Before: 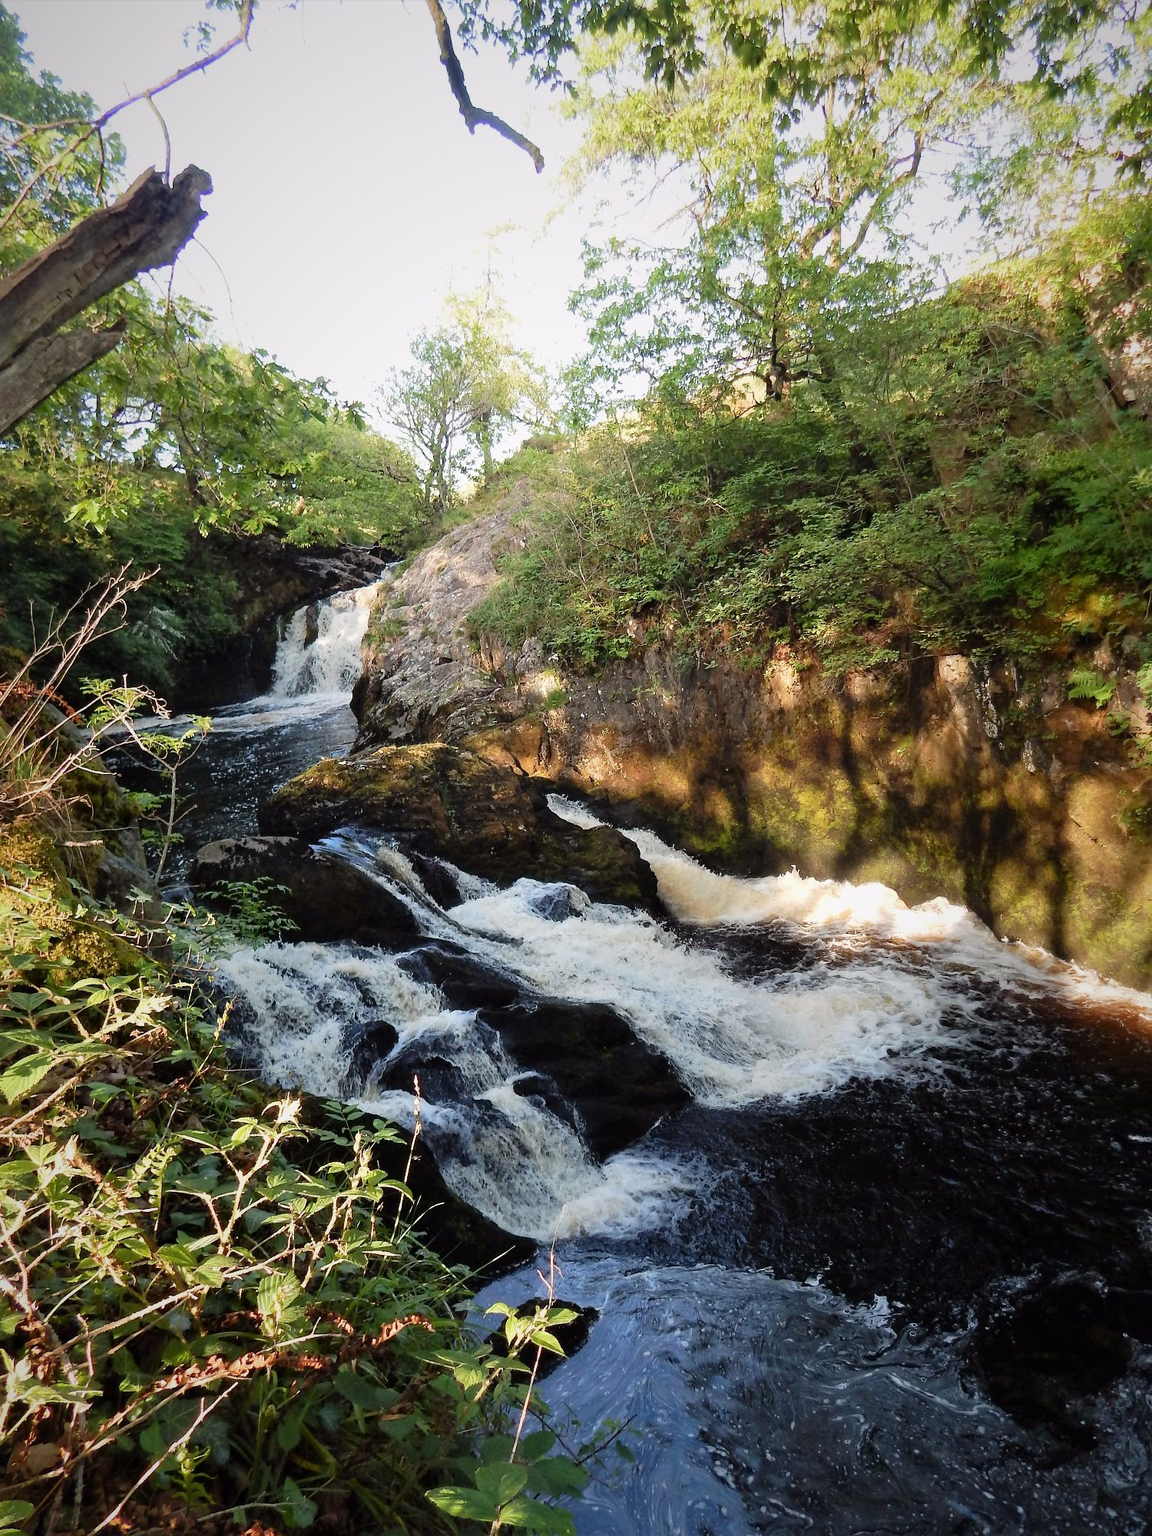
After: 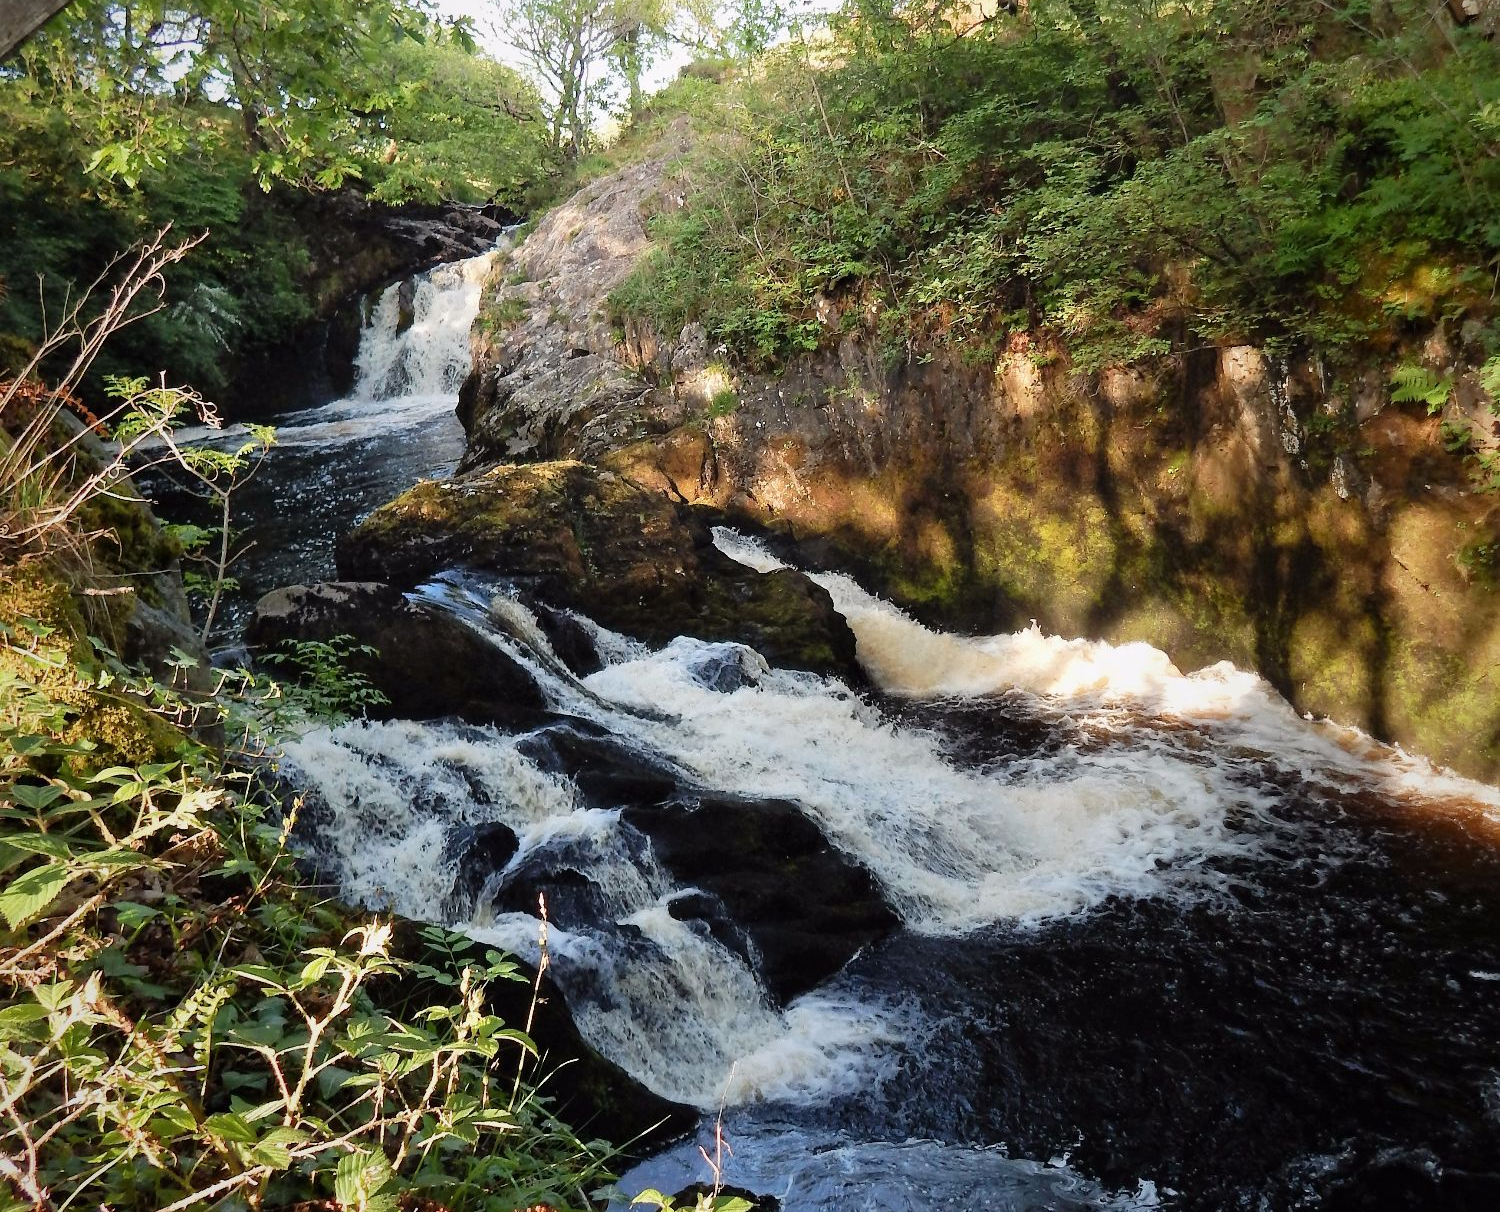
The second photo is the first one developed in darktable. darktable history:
crop and rotate: top 25.387%, bottom 13.995%
